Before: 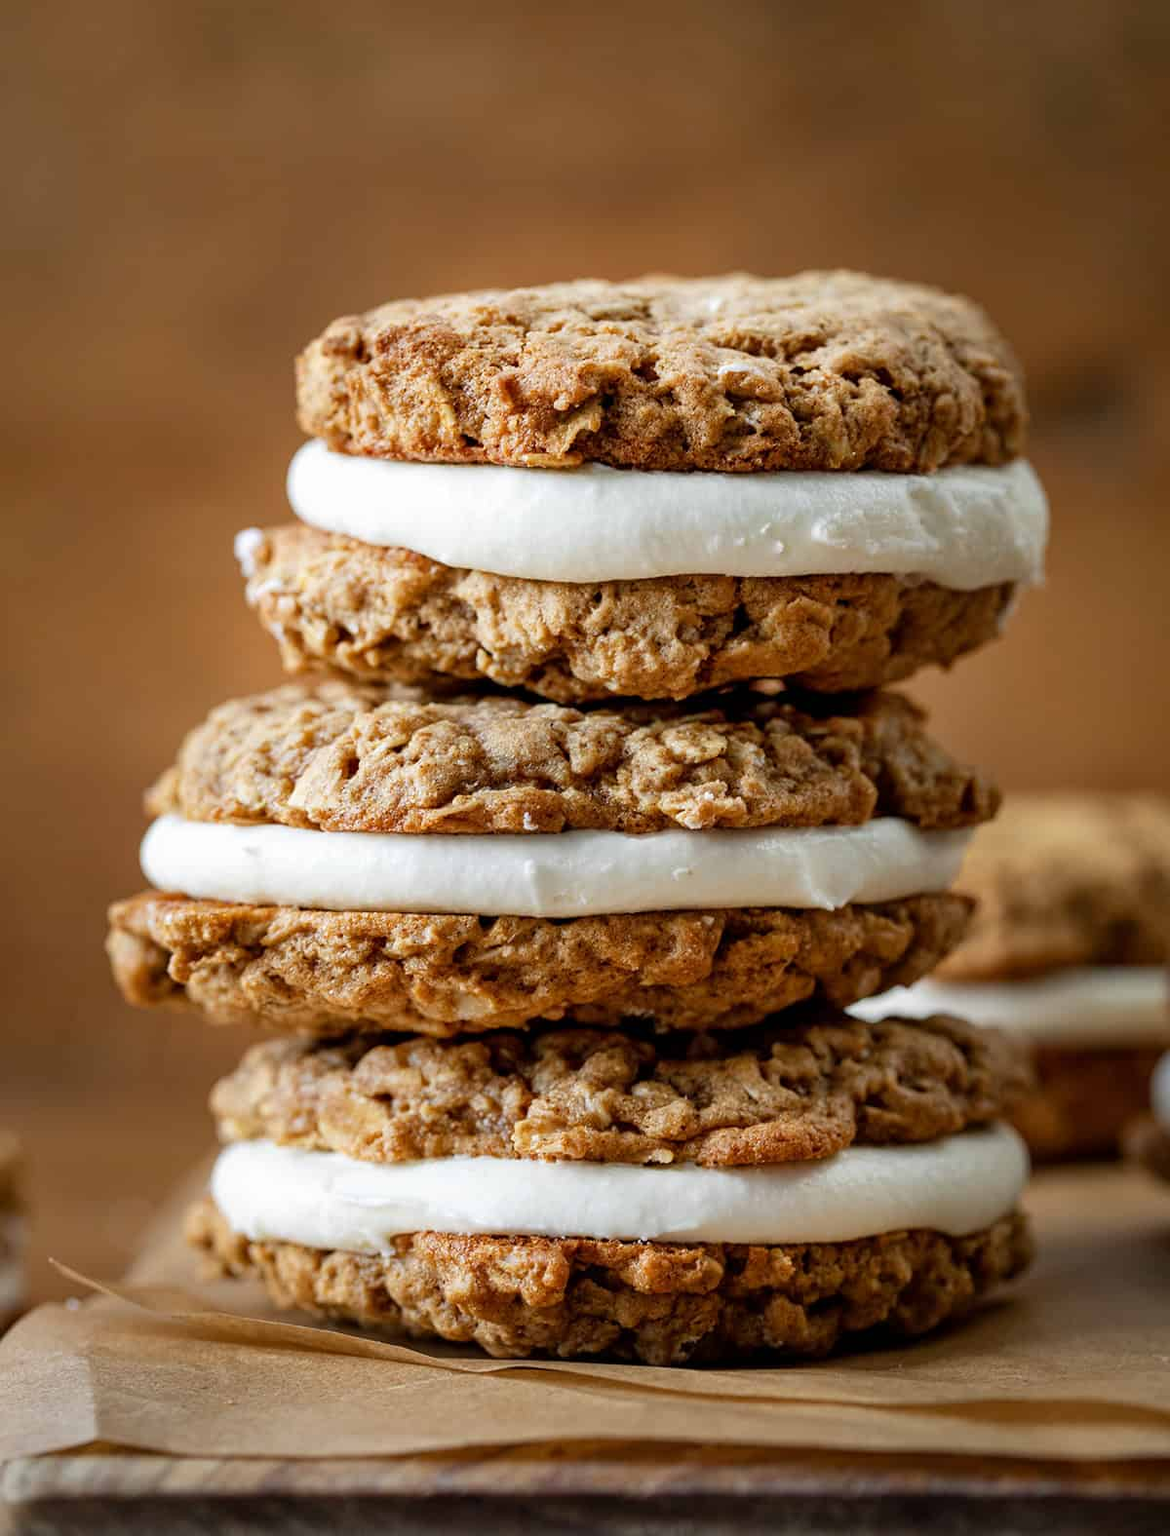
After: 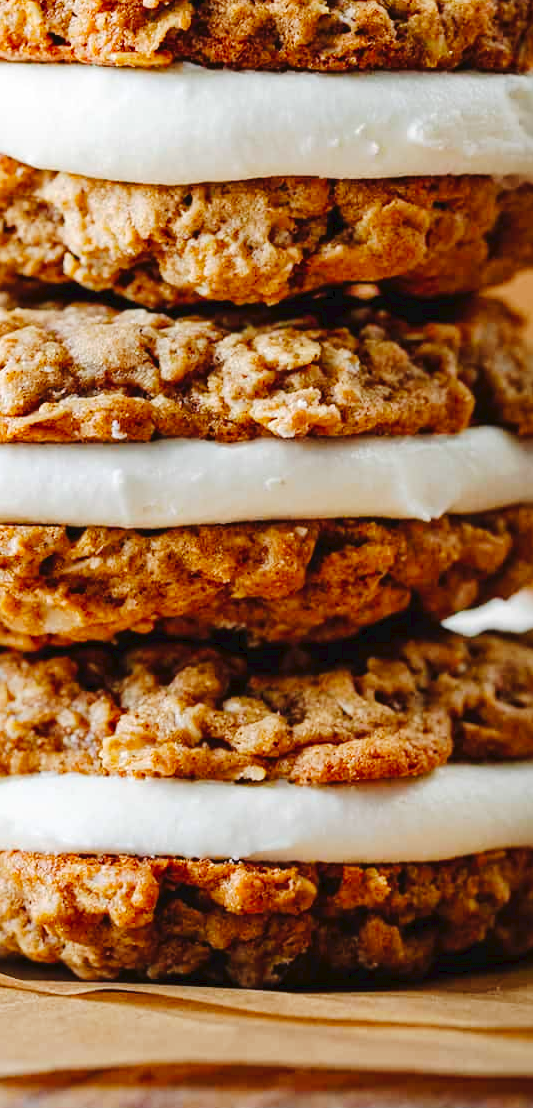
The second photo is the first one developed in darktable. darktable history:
crop: left 35.432%, top 26.233%, right 20.145%, bottom 3.432%
tone curve: curves: ch0 [(0, 0) (0.003, 0.039) (0.011, 0.041) (0.025, 0.048) (0.044, 0.065) (0.069, 0.084) (0.1, 0.104) (0.136, 0.137) (0.177, 0.19) (0.224, 0.245) (0.277, 0.32) (0.335, 0.409) (0.399, 0.496) (0.468, 0.58) (0.543, 0.656) (0.623, 0.733) (0.709, 0.796) (0.801, 0.852) (0.898, 0.93) (1, 1)], preserve colors none
